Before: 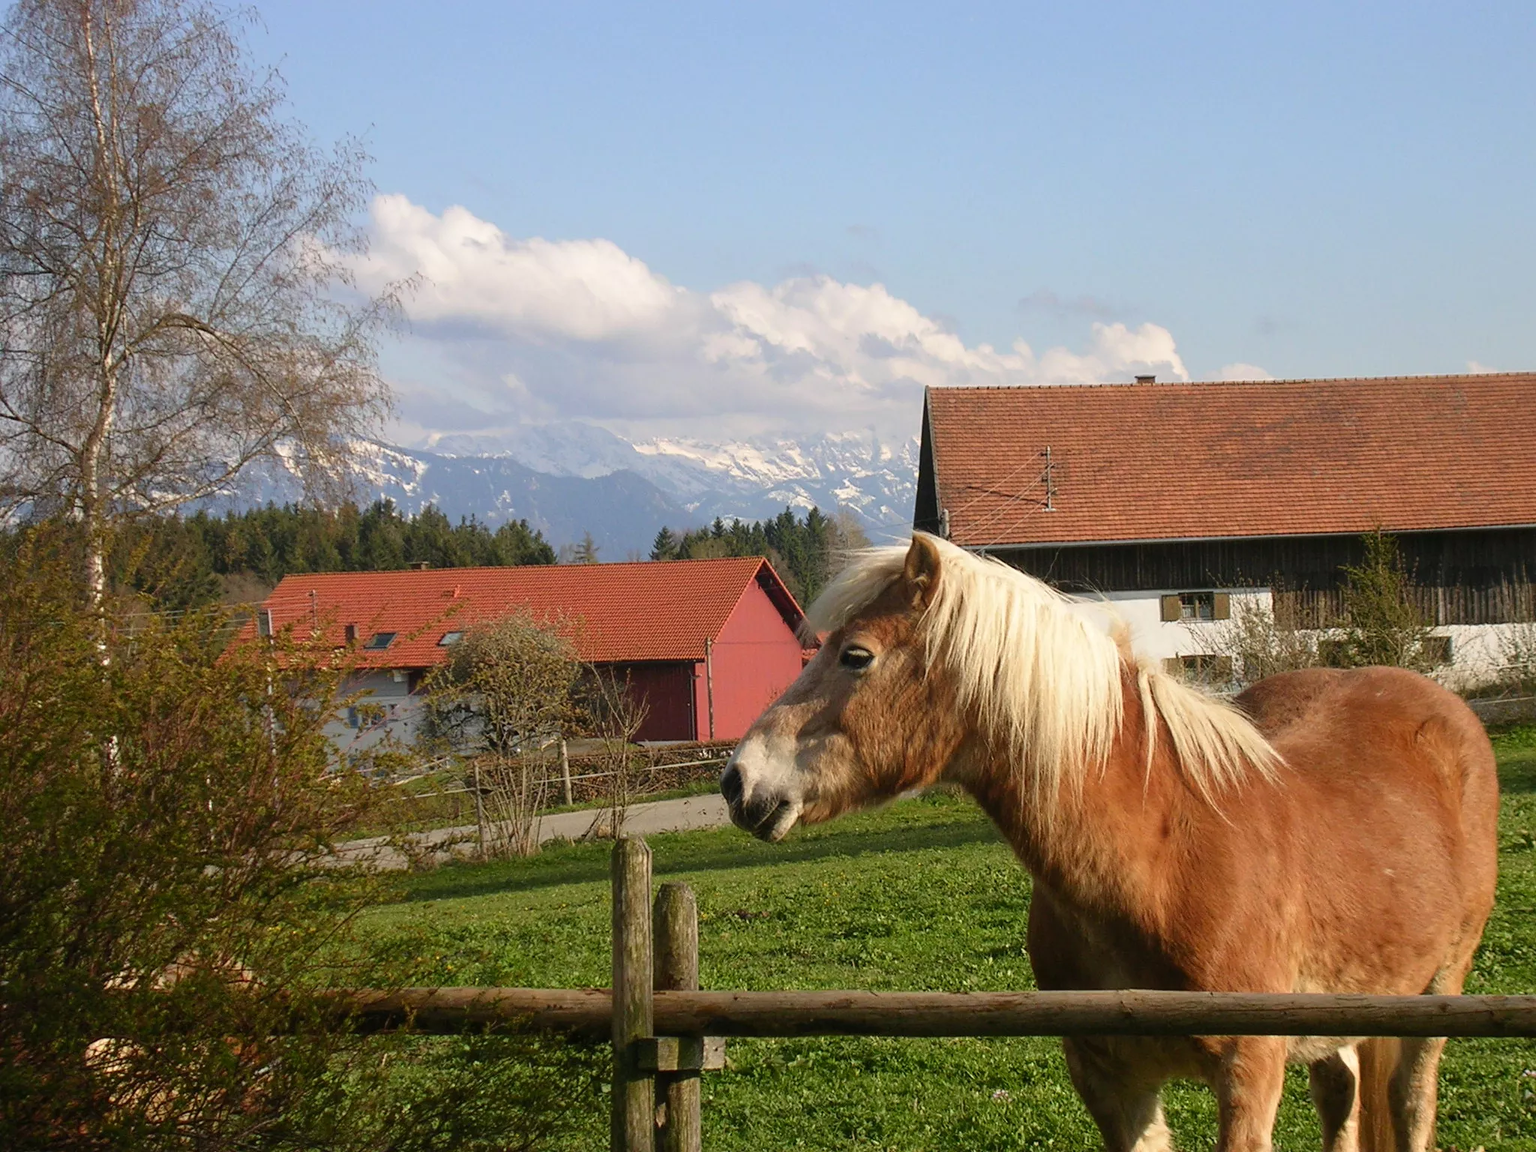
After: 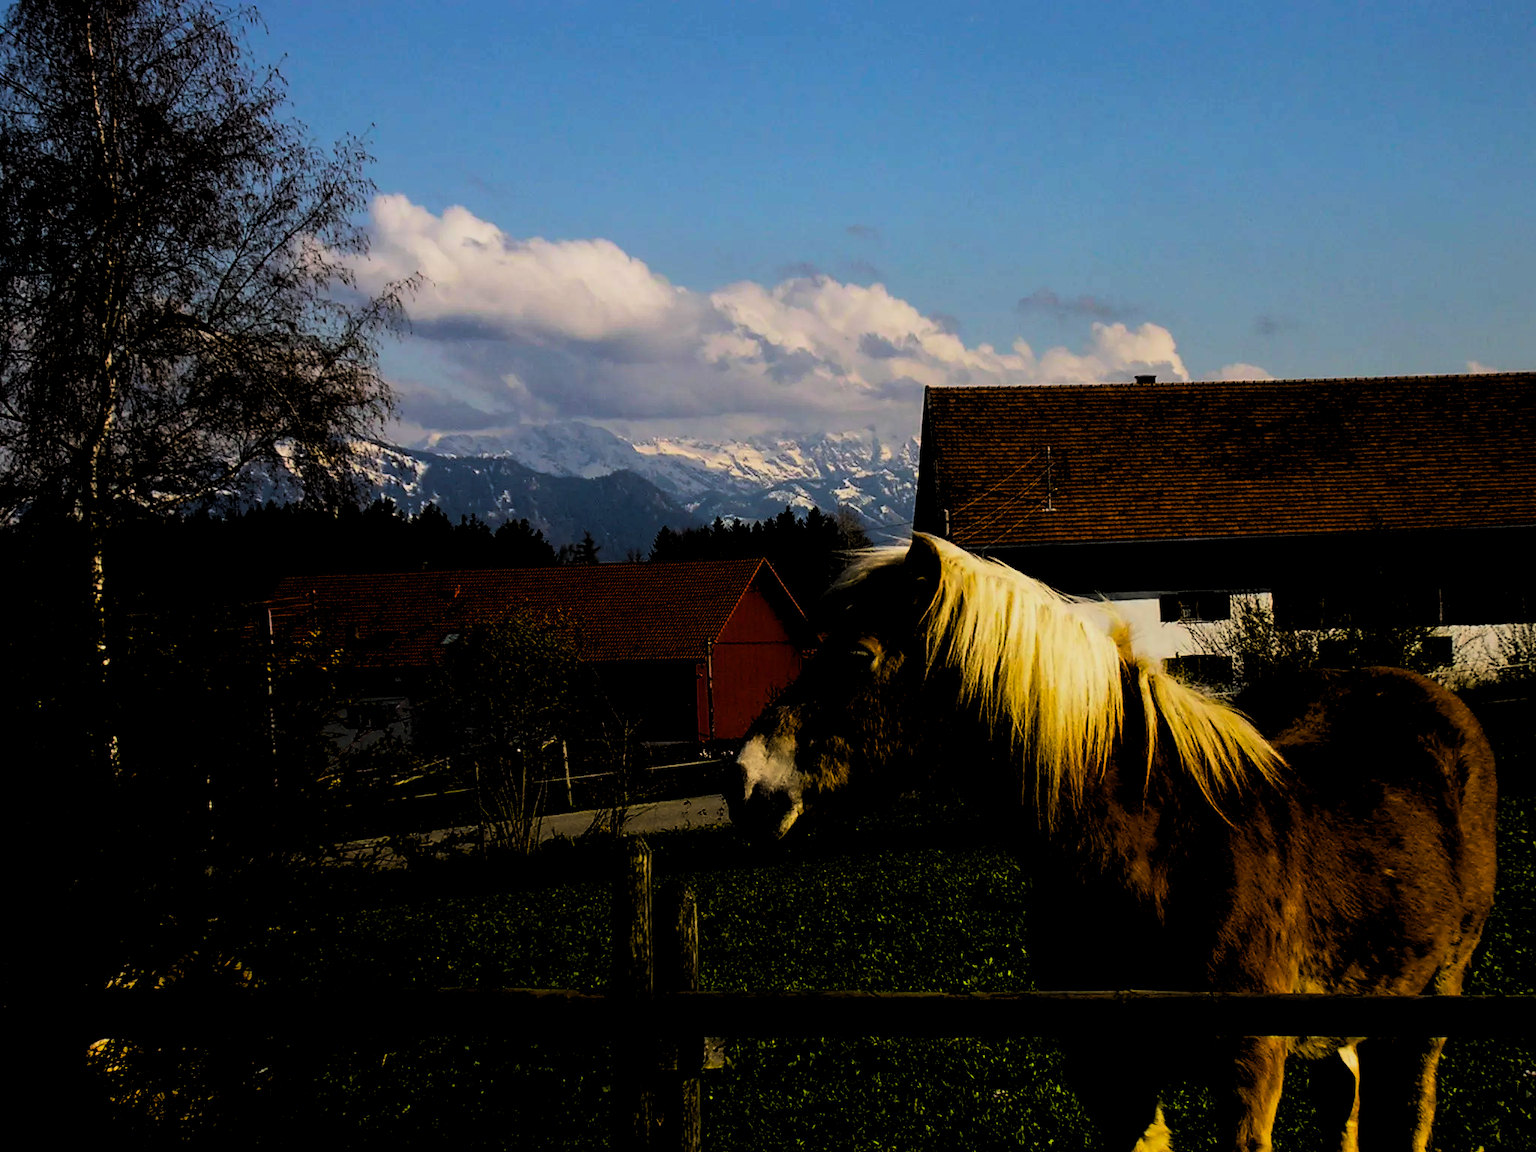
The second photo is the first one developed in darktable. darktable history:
exposure: exposure -0.462 EV, compensate highlight preservation false
rgb levels: levels [[0.034, 0.472, 0.904], [0, 0.5, 1], [0, 0.5, 1]]
color balance rgb: linear chroma grading › global chroma 40.15%, perceptual saturation grading › global saturation 60.58%, perceptual saturation grading › highlights 20.44%, perceptual saturation grading › shadows -50.36%, perceptual brilliance grading › highlights 2.19%, perceptual brilliance grading › mid-tones -50.36%, perceptual brilliance grading › shadows -50.36%
